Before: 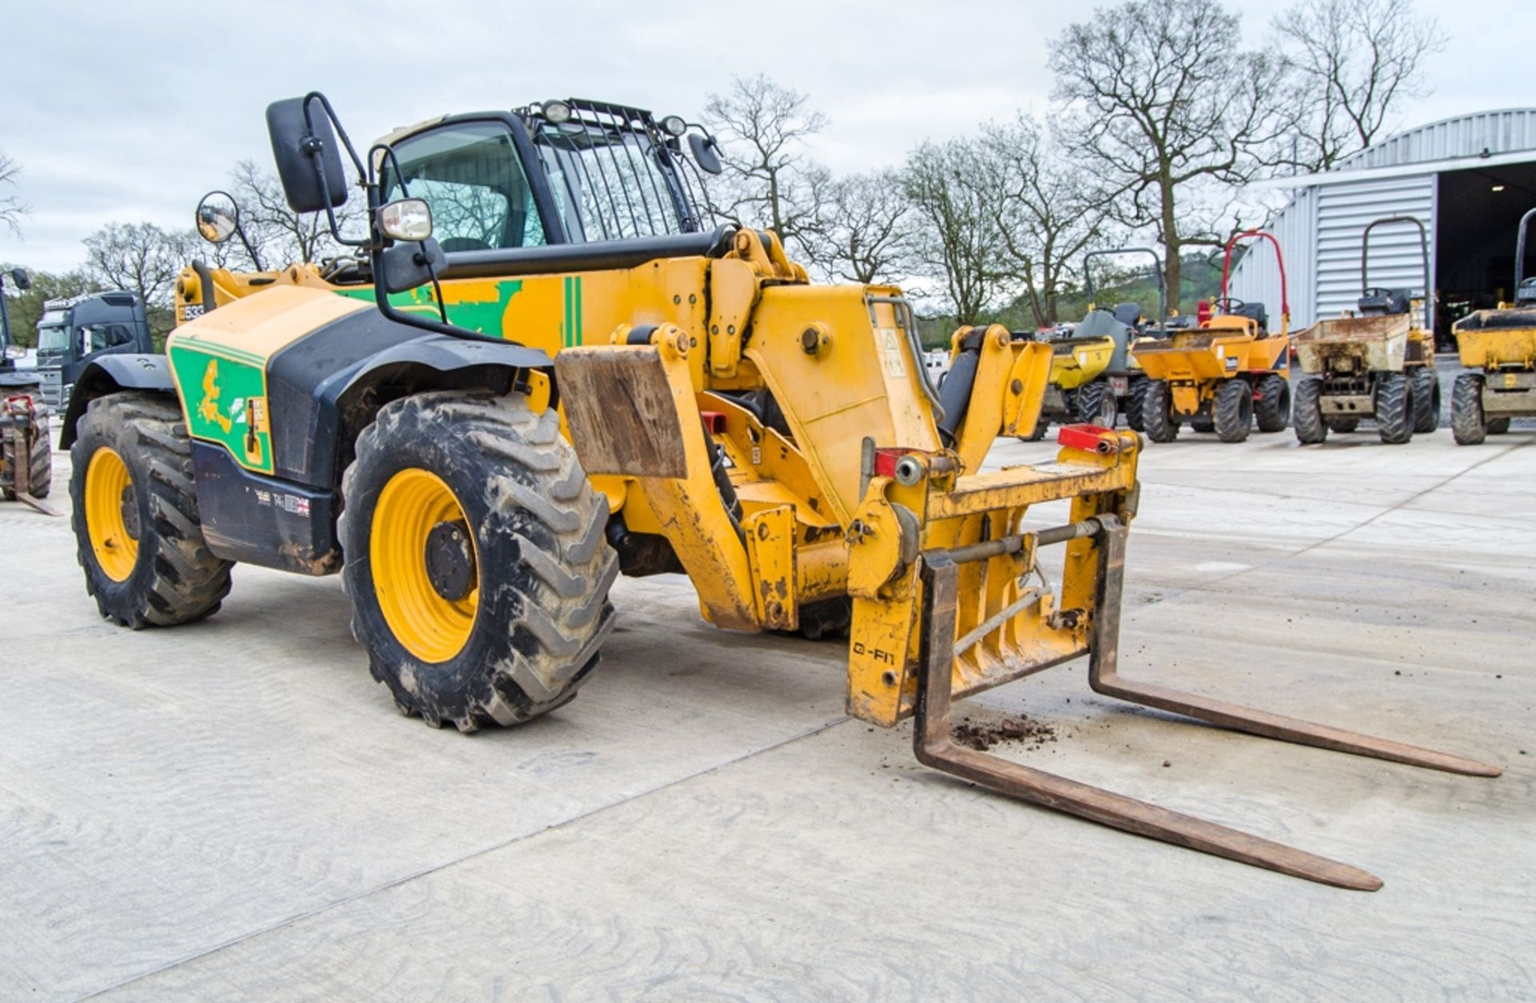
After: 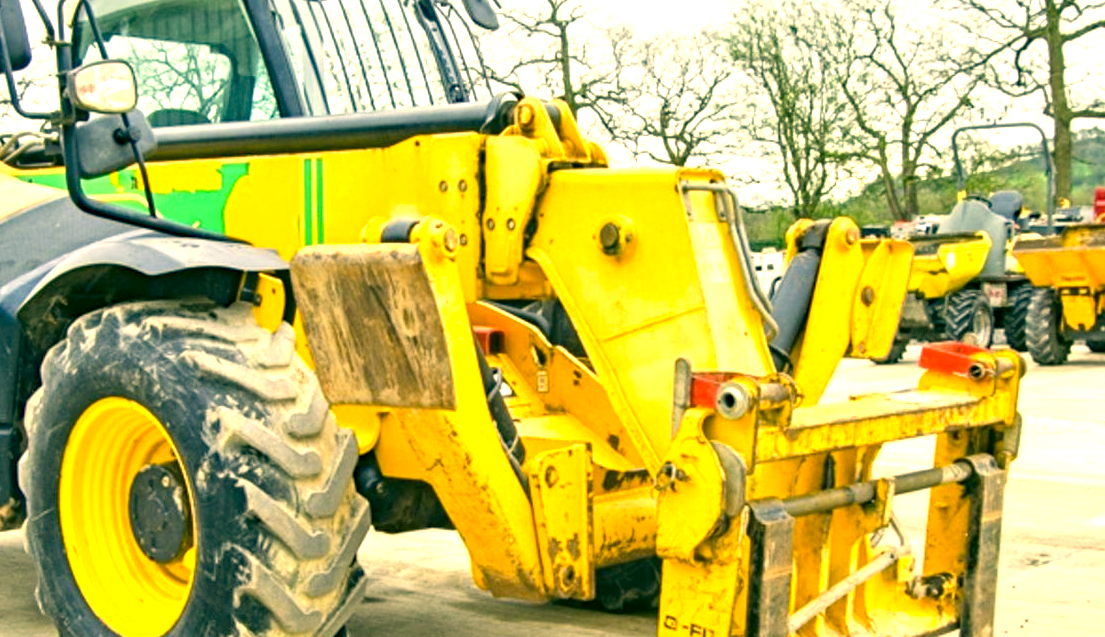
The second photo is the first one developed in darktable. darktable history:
crop: left 21.013%, top 15.011%, right 21.416%, bottom 34.153%
exposure: black level correction 0, exposure 1.2 EV, compensate exposure bias true, compensate highlight preservation false
haze removal: compatibility mode true, adaptive false
color correction: highlights a* 5.64, highlights b* 32.91, shadows a* -25.69, shadows b* 3.75
